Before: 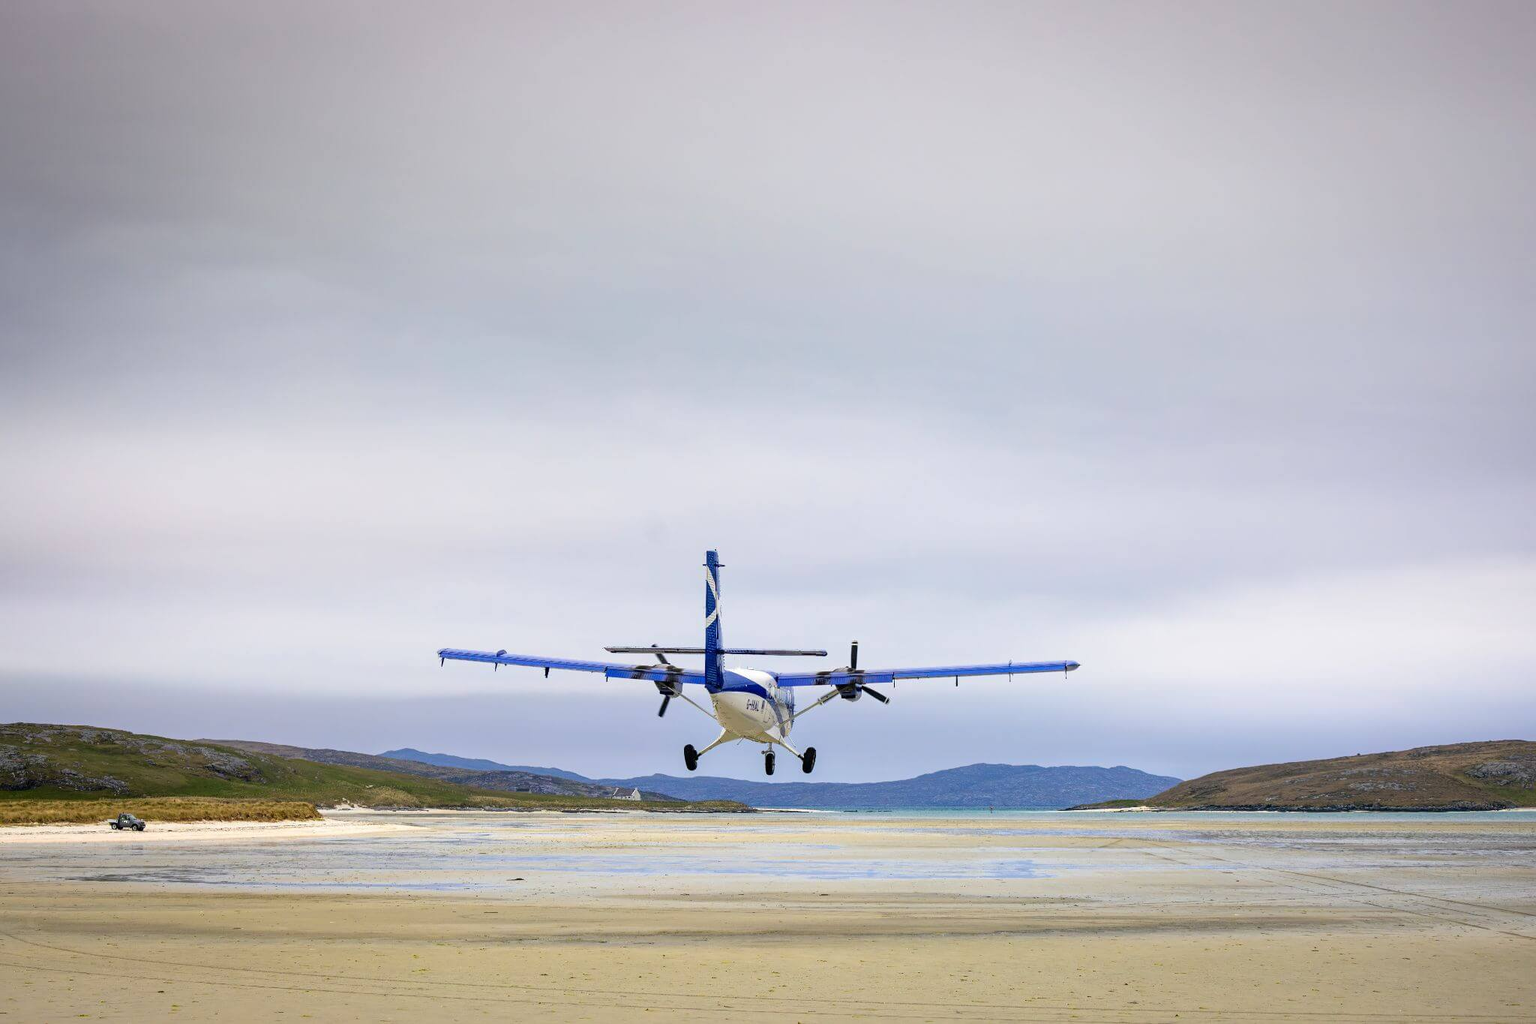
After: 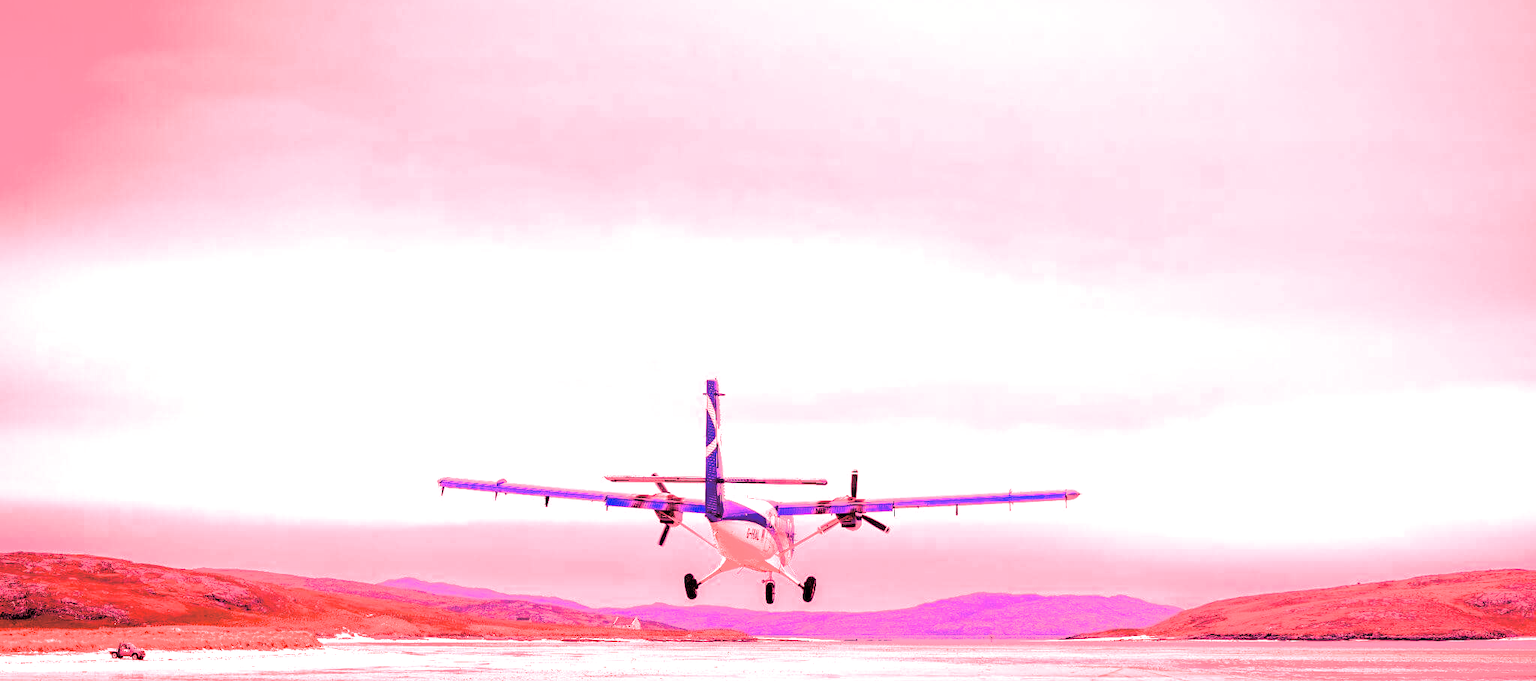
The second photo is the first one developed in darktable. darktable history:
levels: levels [0.016, 0.492, 0.969]
white balance: red 4.26, blue 1.802
crop: top 16.727%, bottom 16.727%
exposure: exposure -0.177 EV, compensate highlight preservation false
split-toning: highlights › hue 298.8°, highlights › saturation 0.73, compress 41.76%
filmic rgb: black relative exposure -7.65 EV, white relative exposure 4.56 EV, hardness 3.61, color science v6 (2022)
